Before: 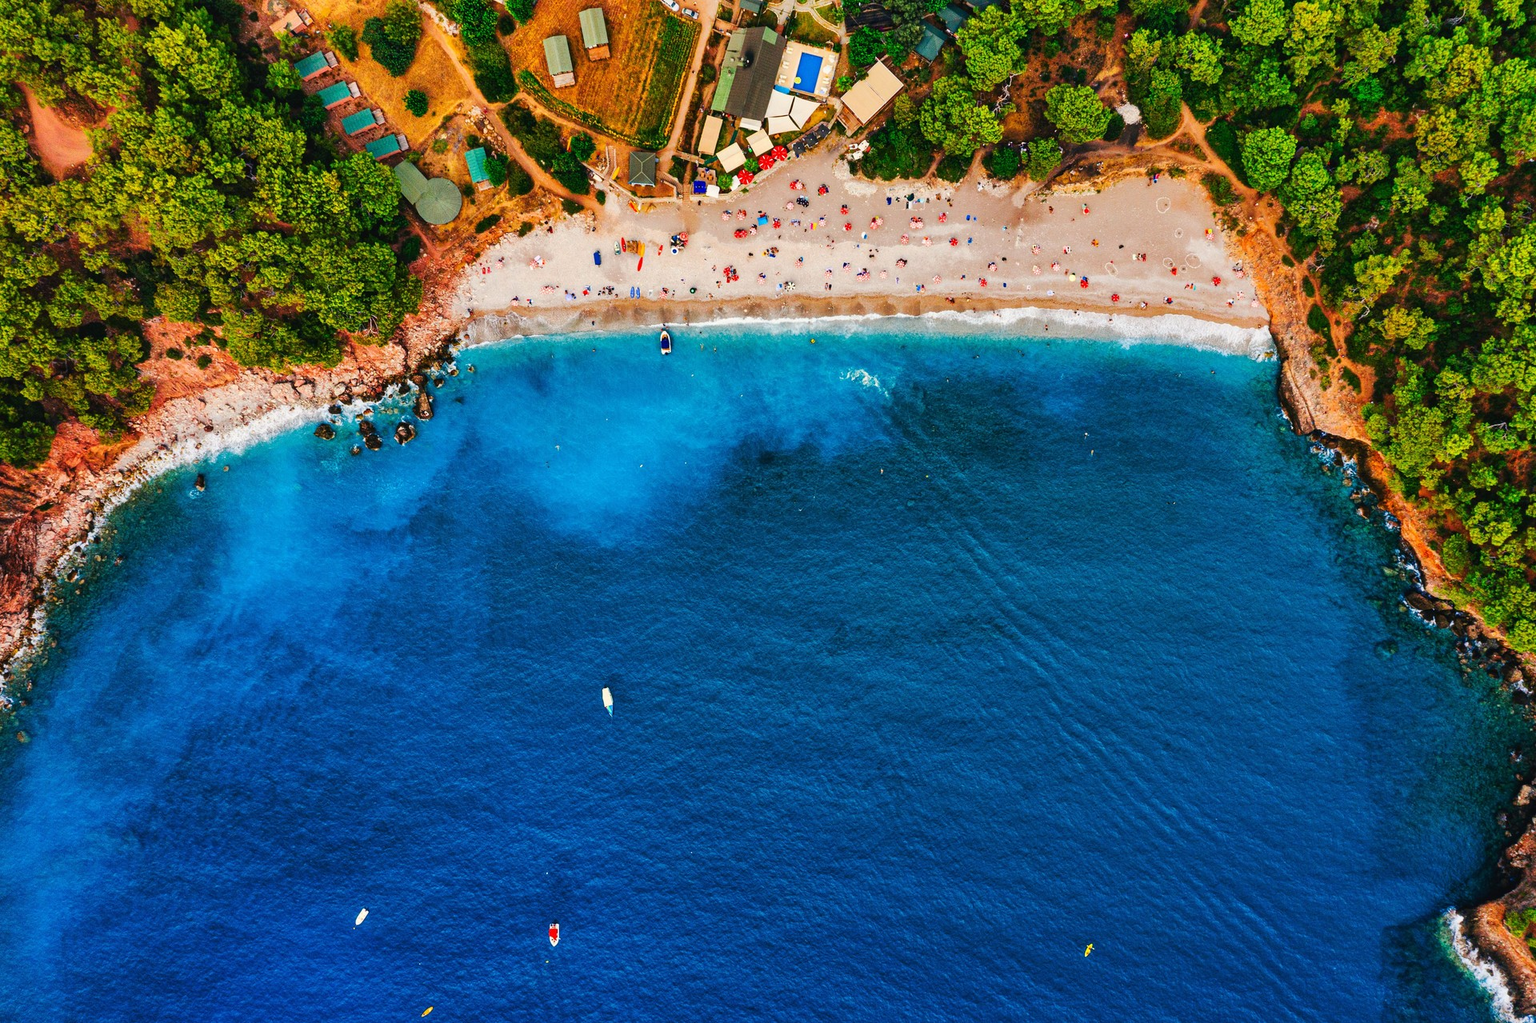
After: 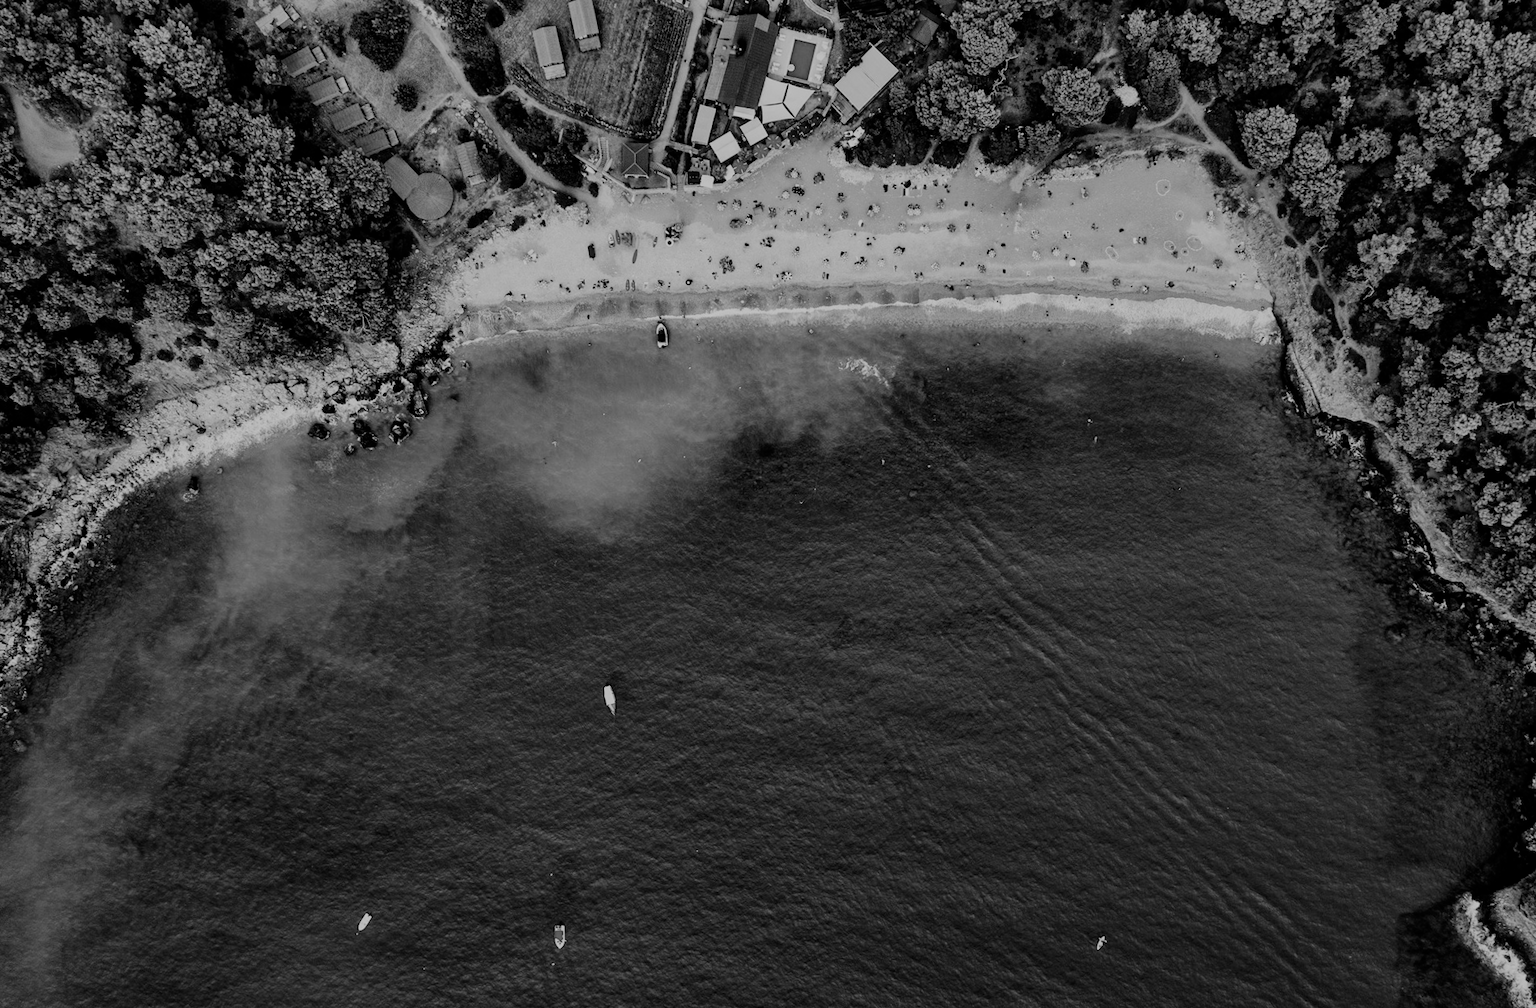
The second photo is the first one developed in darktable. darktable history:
monochrome: on, module defaults
filmic rgb: middle gray luminance 29%, black relative exposure -10.3 EV, white relative exposure 5.5 EV, threshold 6 EV, target black luminance 0%, hardness 3.95, latitude 2.04%, contrast 1.132, highlights saturation mix 5%, shadows ↔ highlights balance 15.11%, preserve chrominance no, color science v3 (2019), use custom middle-gray values true, iterations of high-quality reconstruction 0, enable highlight reconstruction true
bloom: size 15%, threshold 97%, strength 7%
rotate and perspective: rotation -1°, crop left 0.011, crop right 0.989, crop top 0.025, crop bottom 0.975
